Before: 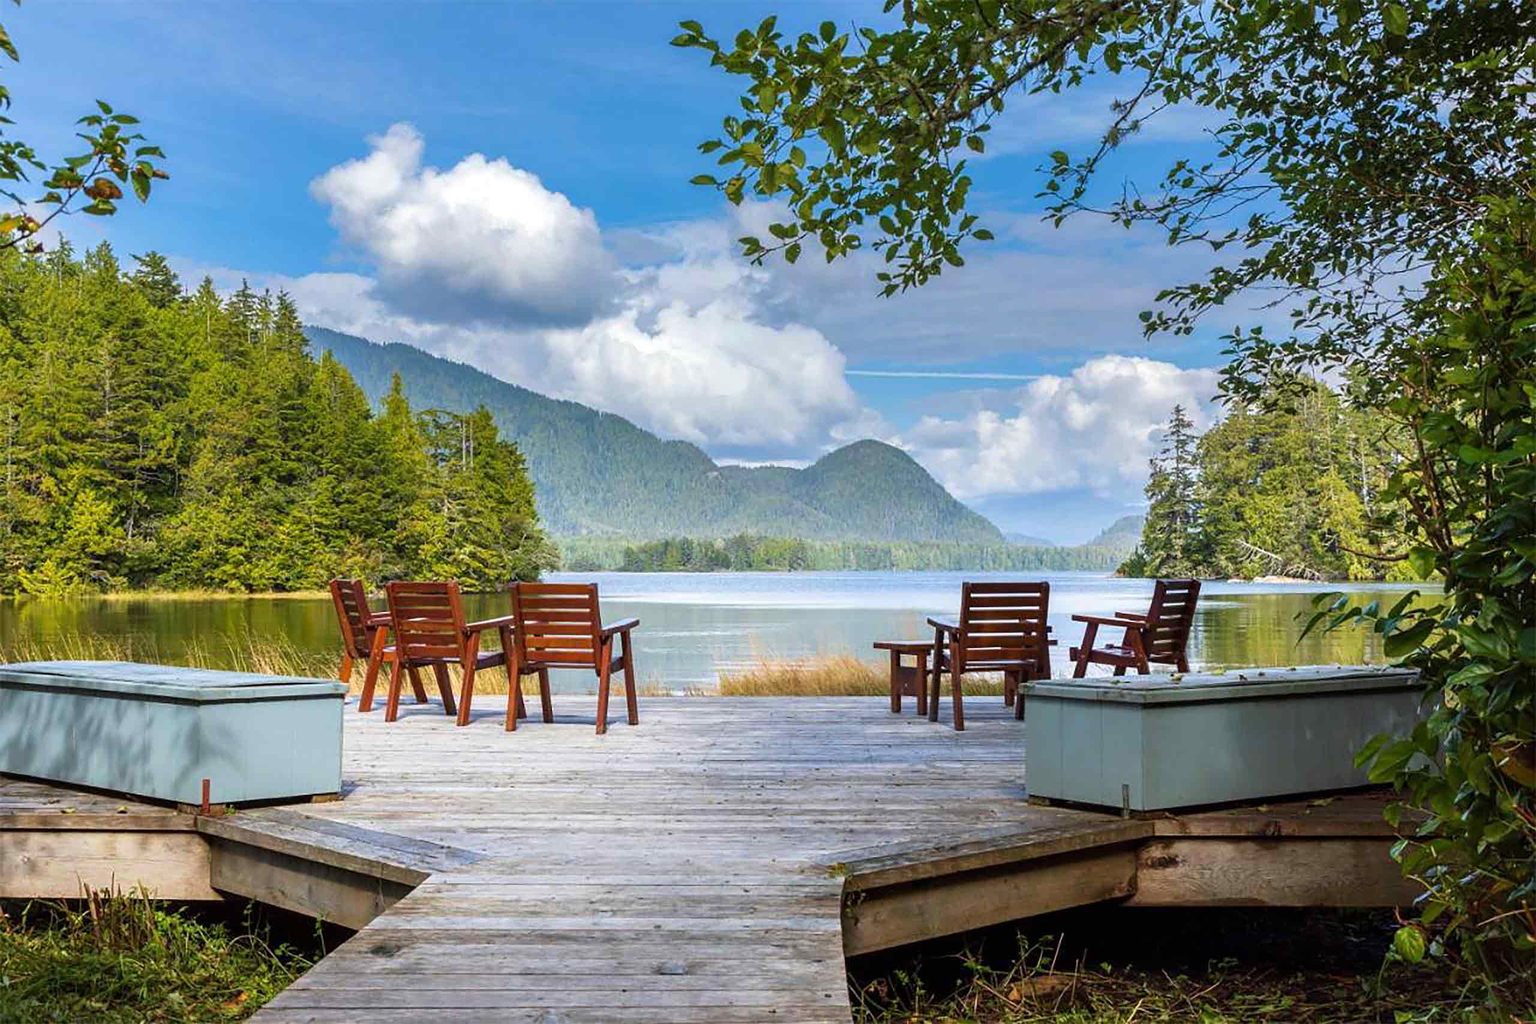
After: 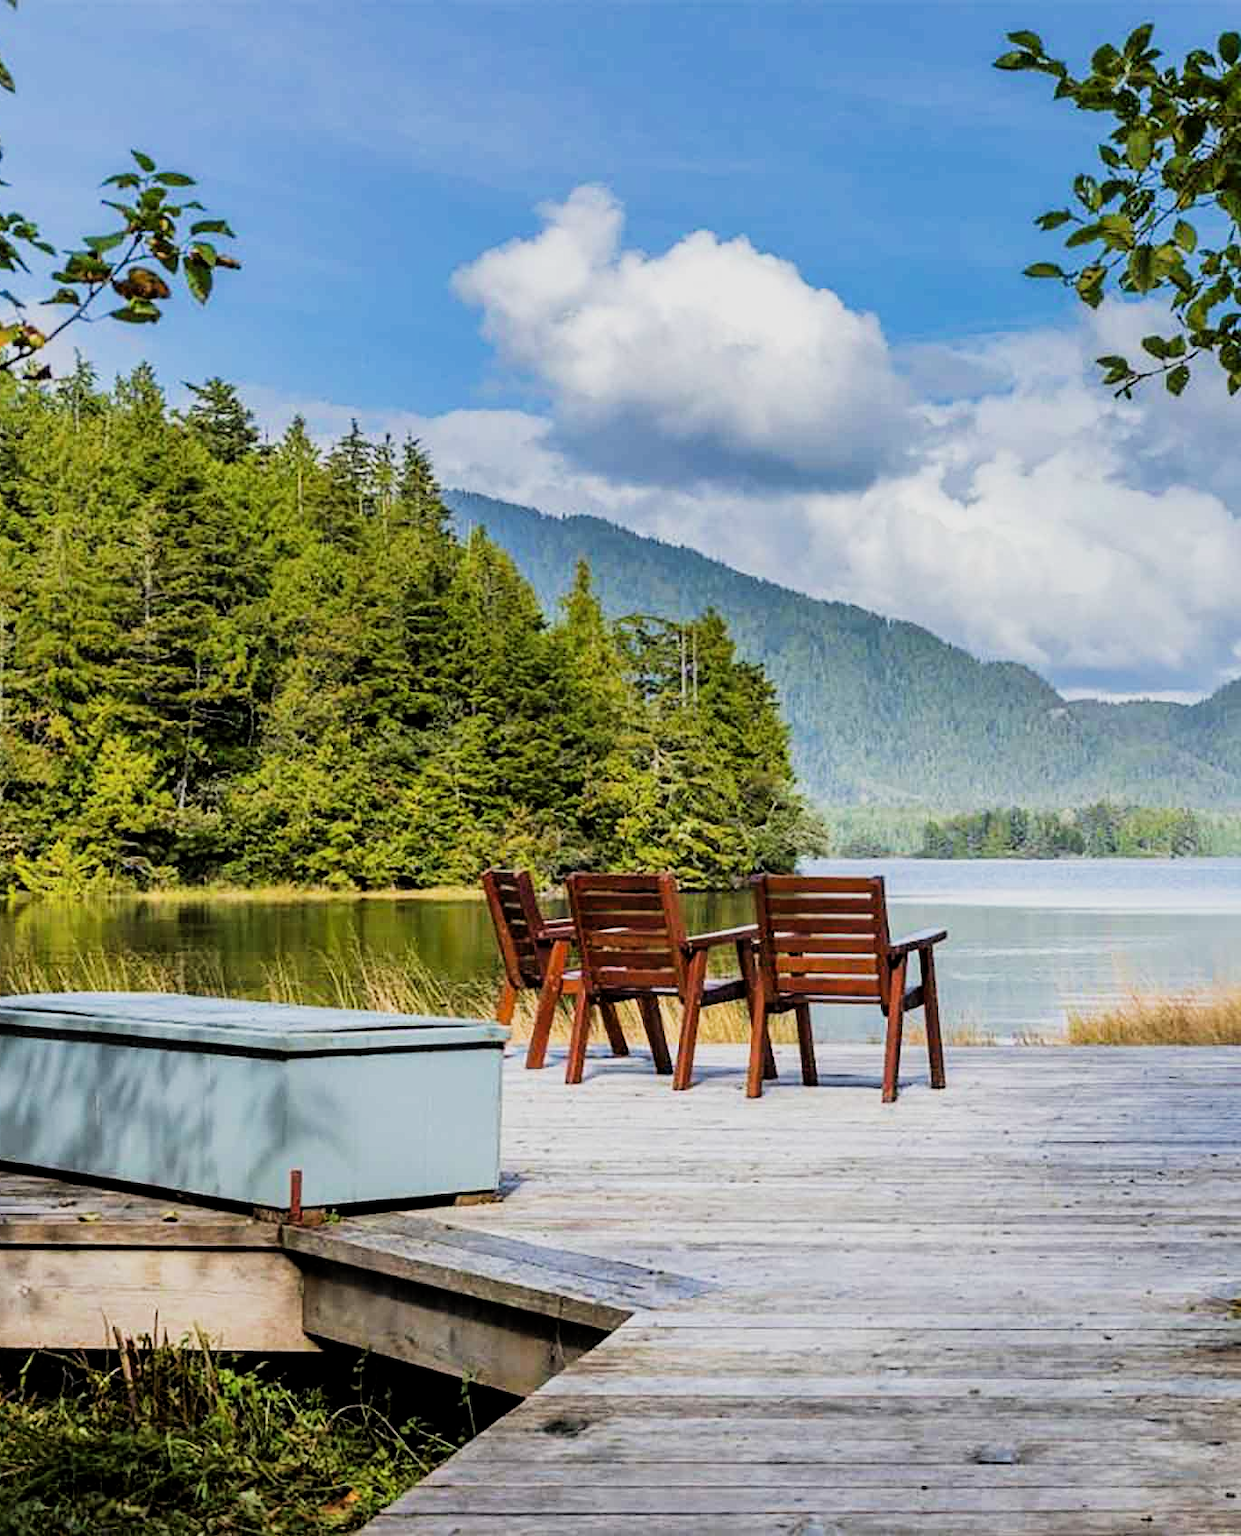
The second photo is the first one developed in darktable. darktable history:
filmic rgb: black relative exposure -5 EV, hardness 2.88, contrast 1.3, highlights saturation mix -30%
crop: left 0.587%, right 45.588%, bottom 0.086%
local contrast: mode bilateral grid, contrast 10, coarseness 25, detail 110%, midtone range 0.2
